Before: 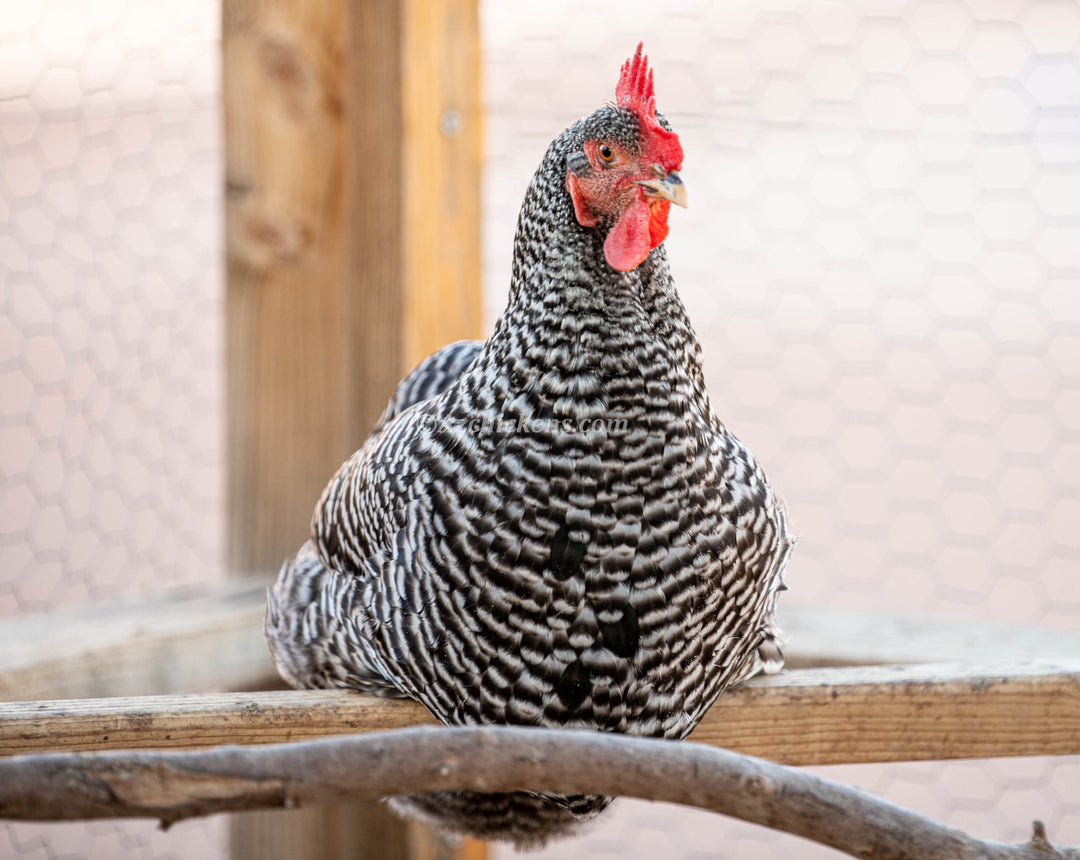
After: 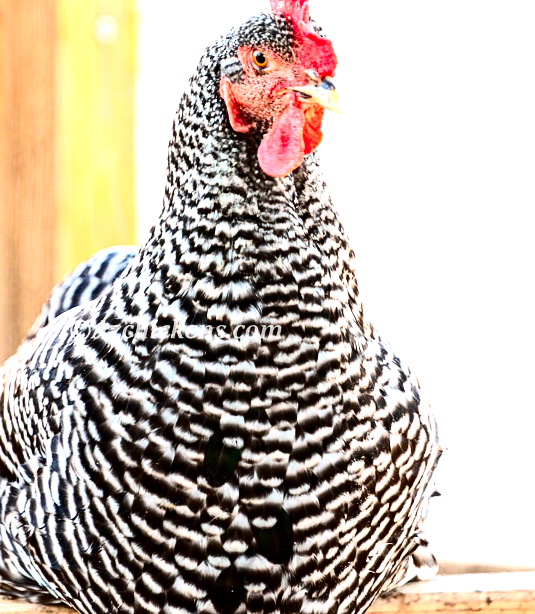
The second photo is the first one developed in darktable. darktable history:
crop: left 32.075%, top 10.976%, right 18.355%, bottom 17.596%
color balance rgb: shadows lift › luminance -10%, highlights gain › luminance 10%, saturation formula JzAzBz (2021)
haze removal: compatibility mode true, adaptive false
contrast brightness saturation: contrast 0.32, brightness -0.08, saturation 0.17
exposure: black level correction 0, exposure 1 EV, compensate exposure bias true, compensate highlight preservation false
